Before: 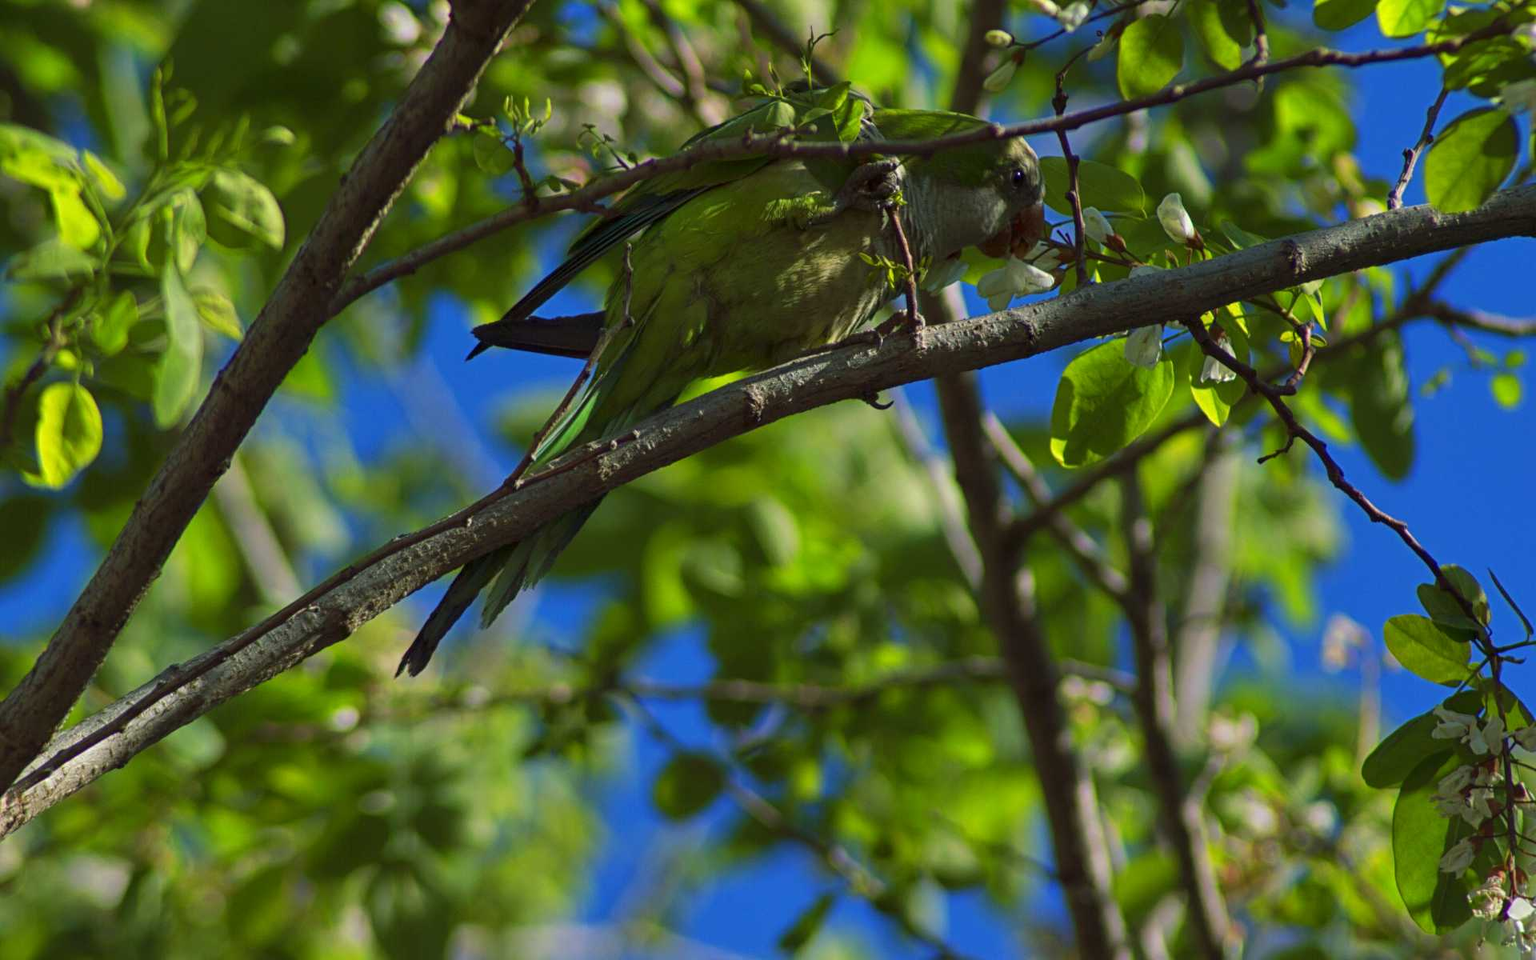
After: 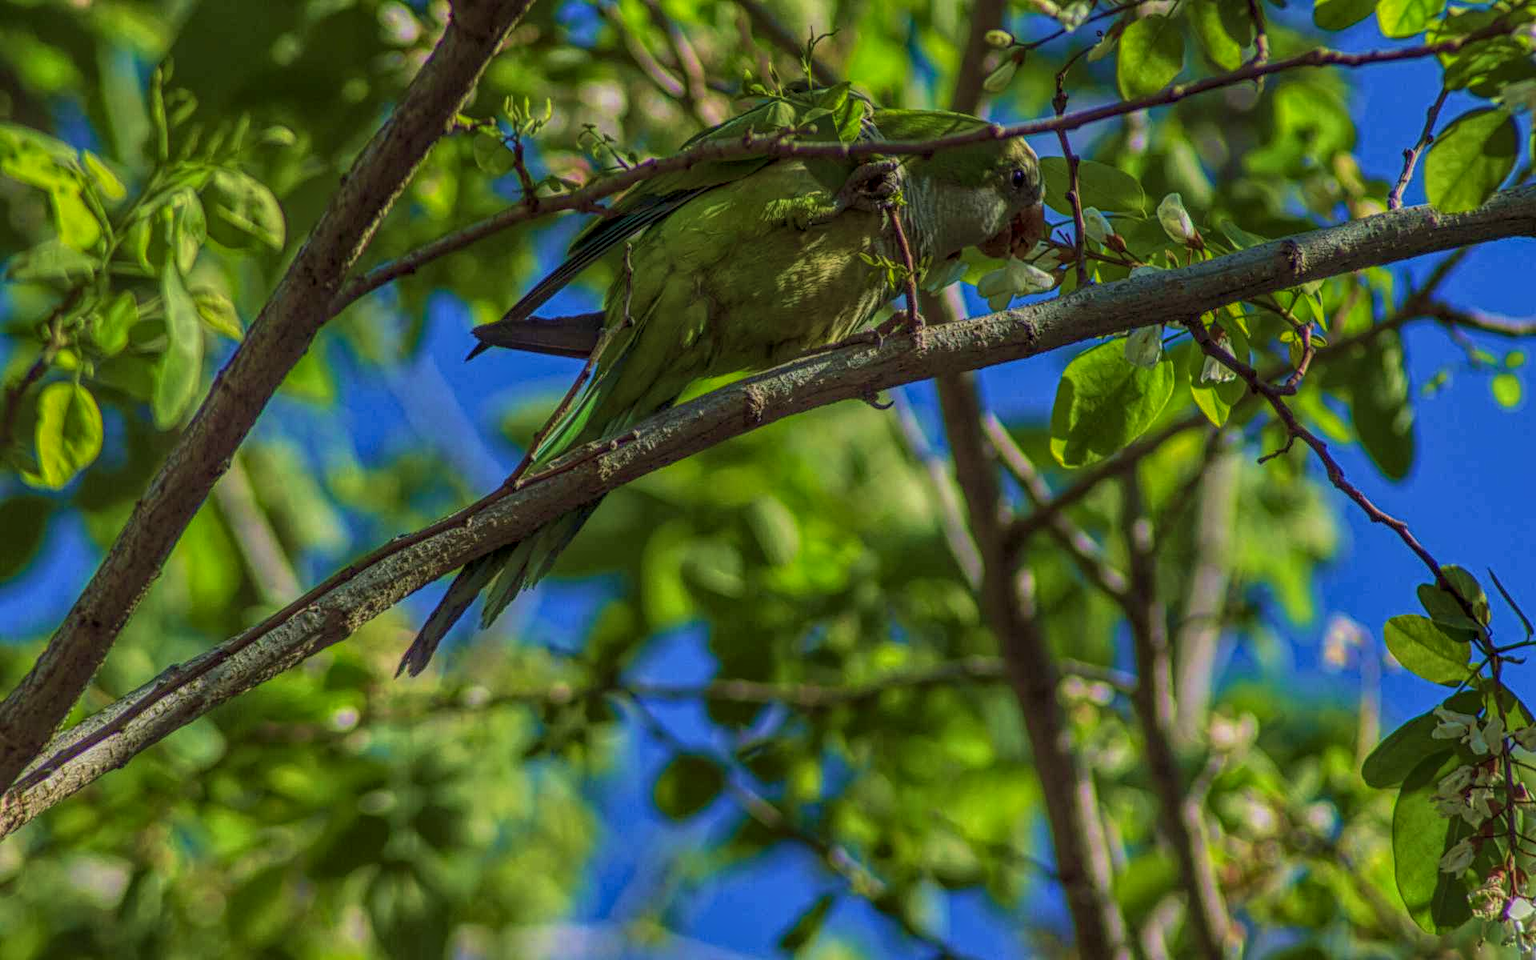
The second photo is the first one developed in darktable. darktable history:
velvia: strength 44.87%
local contrast: highlights 20%, shadows 26%, detail 201%, midtone range 0.2
